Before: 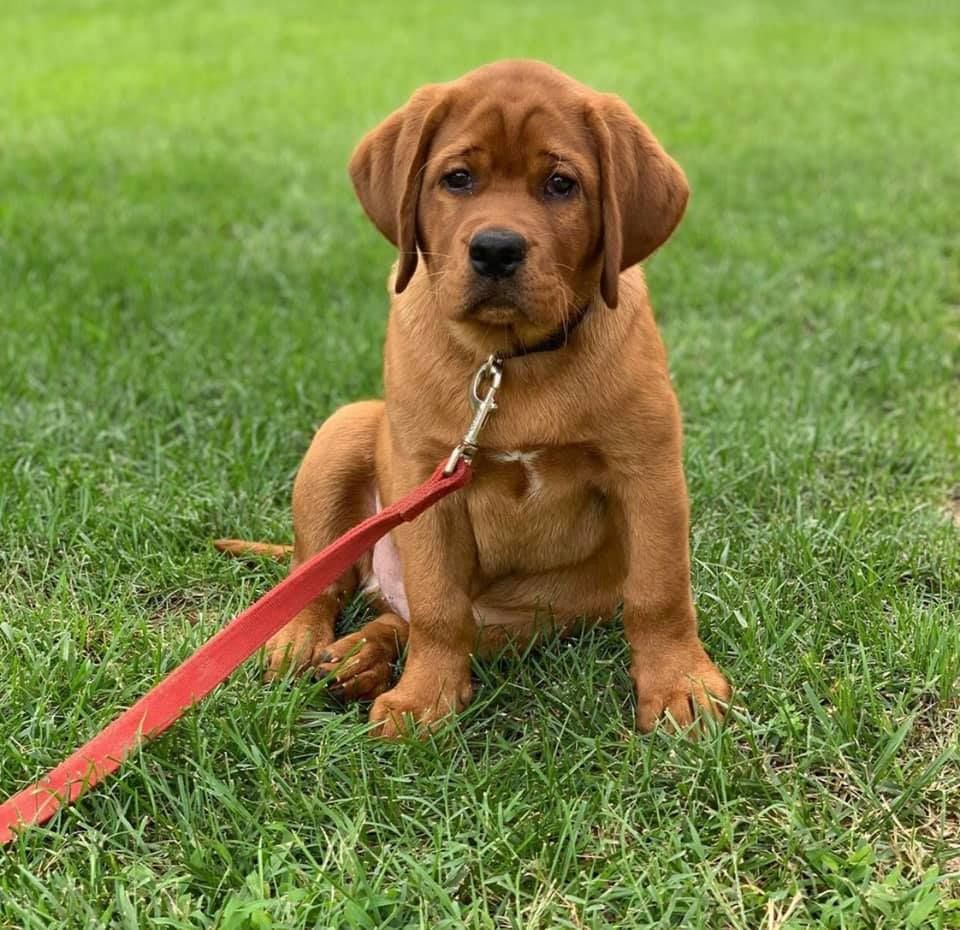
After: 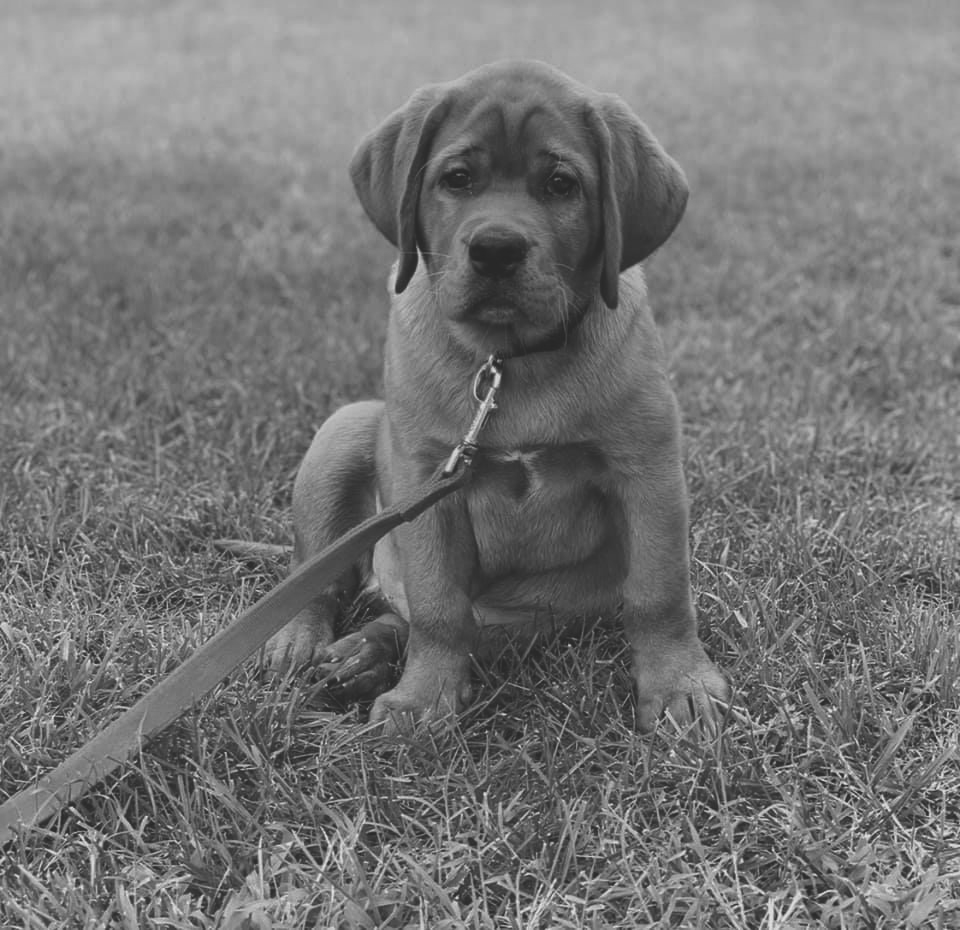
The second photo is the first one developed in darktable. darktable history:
exposure: black level correction -0.036, exposure -0.497 EV, compensate highlight preservation false
monochrome: a -92.57, b 58.91
color balance: lift [1, 1.001, 0.999, 1.001], gamma [1, 1.004, 1.007, 0.993], gain [1, 0.991, 0.987, 1.013], contrast 7.5%, contrast fulcrum 10%, output saturation 115%
